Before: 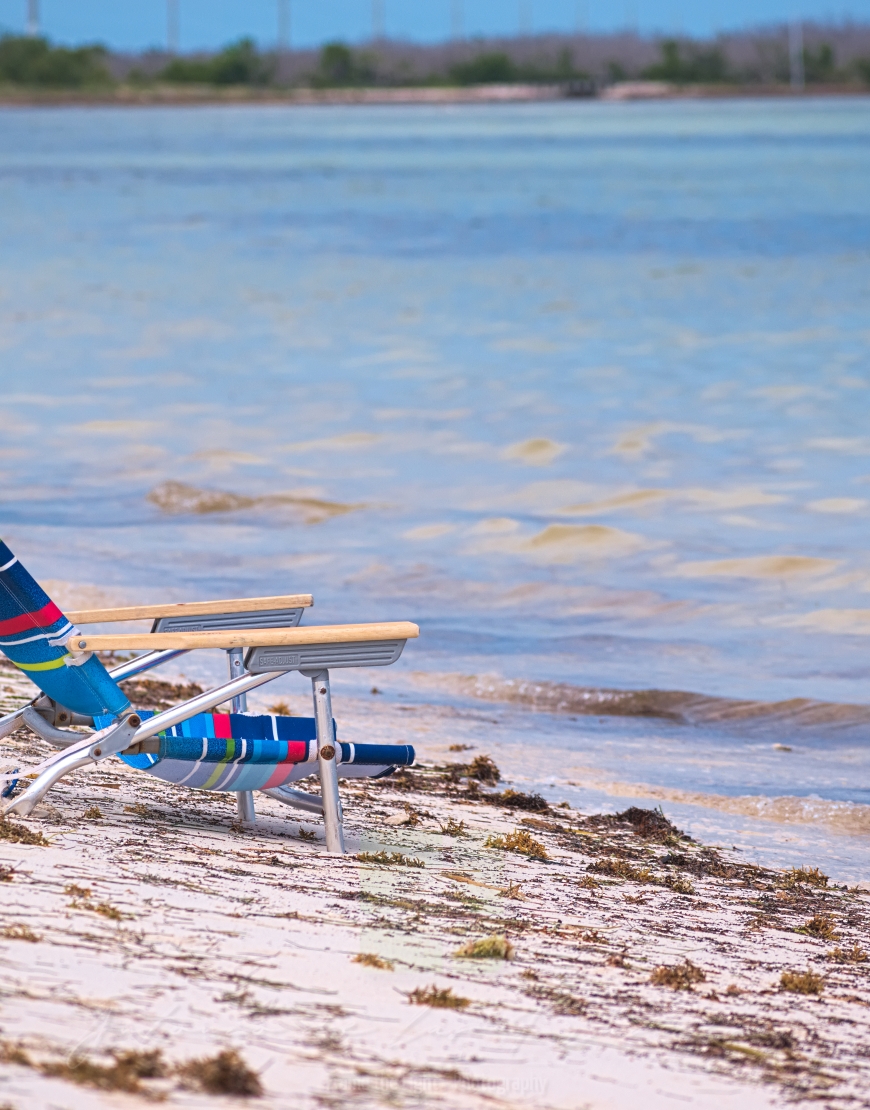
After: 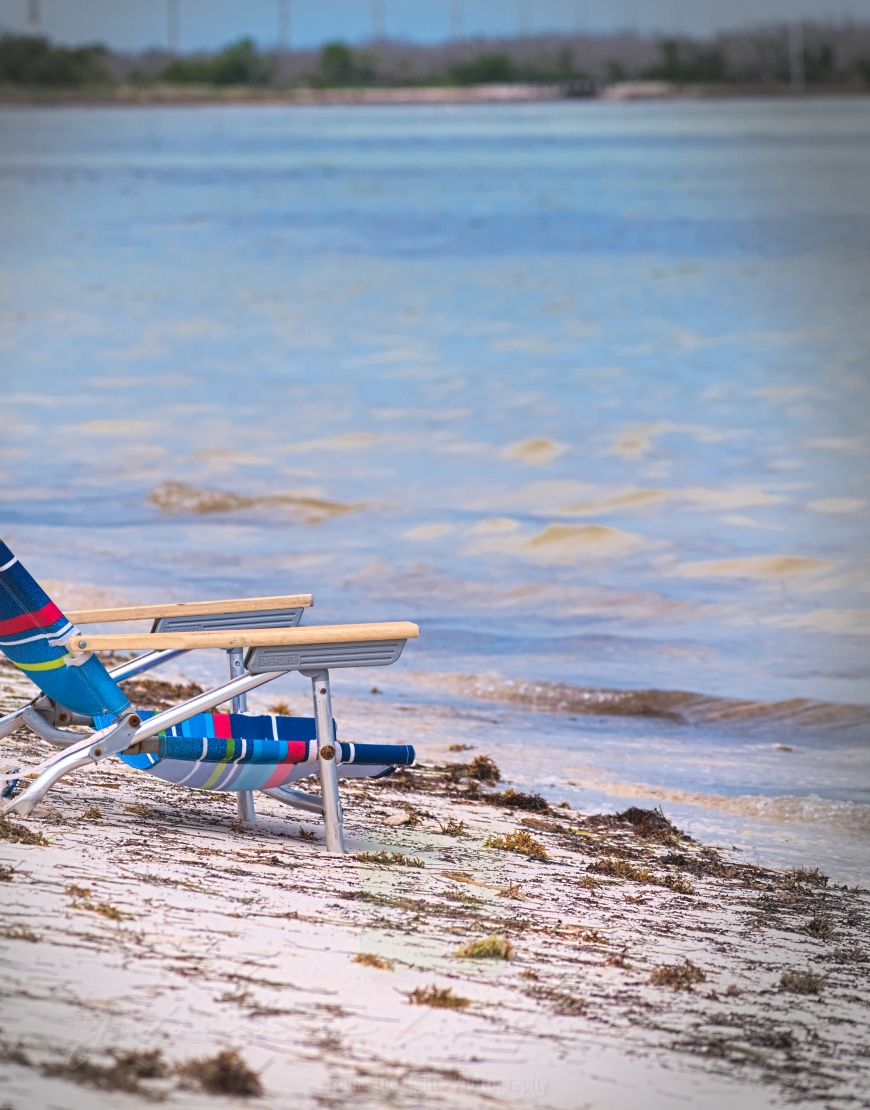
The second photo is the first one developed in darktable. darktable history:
vignetting: brightness -0.445, saturation -0.689, center (-0.12, -0.003), automatic ratio true, dithering 8-bit output
